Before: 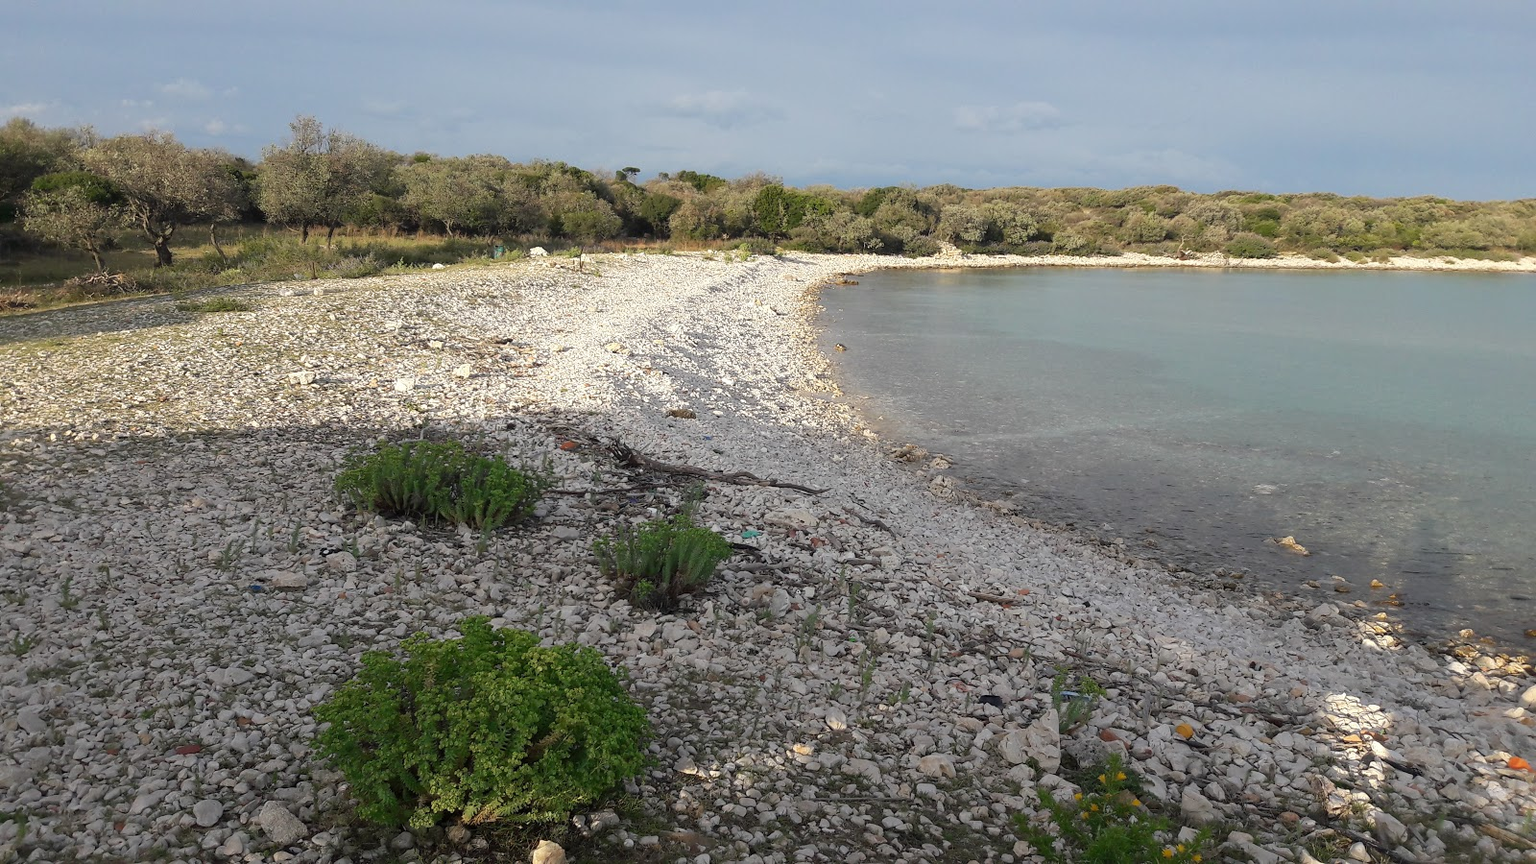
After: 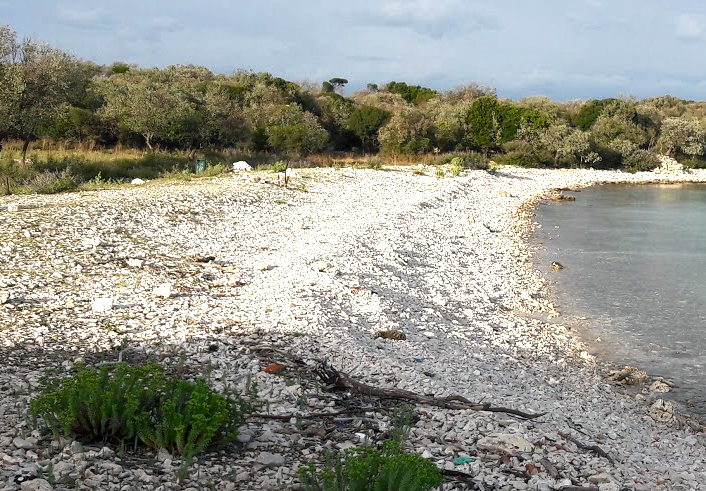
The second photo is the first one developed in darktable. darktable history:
color balance rgb: shadows lift › chroma 1.004%, shadows lift › hue 215.02°, linear chroma grading › global chroma -16.031%, perceptual saturation grading › global saturation 20%, perceptual saturation grading › highlights -14.349%, perceptual saturation grading › shadows 49.224%, perceptual brilliance grading › global brilliance 15.568%, perceptual brilliance grading › shadows -34.614%, global vibrance 14.431%
local contrast: highlights 103%, shadows 101%, detail 119%, midtone range 0.2
crop: left 19.982%, top 10.774%, right 35.862%, bottom 34.587%
color zones: curves: ch0 [(0, 0.5) (0.143, 0.5) (0.286, 0.5) (0.429, 0.5) (0.571, 0.5) (0.714, 0.476) (0.857, 0.5) (1, 0.5)]; ch2 [(0, 0.5) (0.143, 0.5) (0.286, 0.5) (0.429, 0.5) (0.571, 0.5) (0.714, 0.487) (0.857, 0.5) (1, 0.5)], mix -131.77%
